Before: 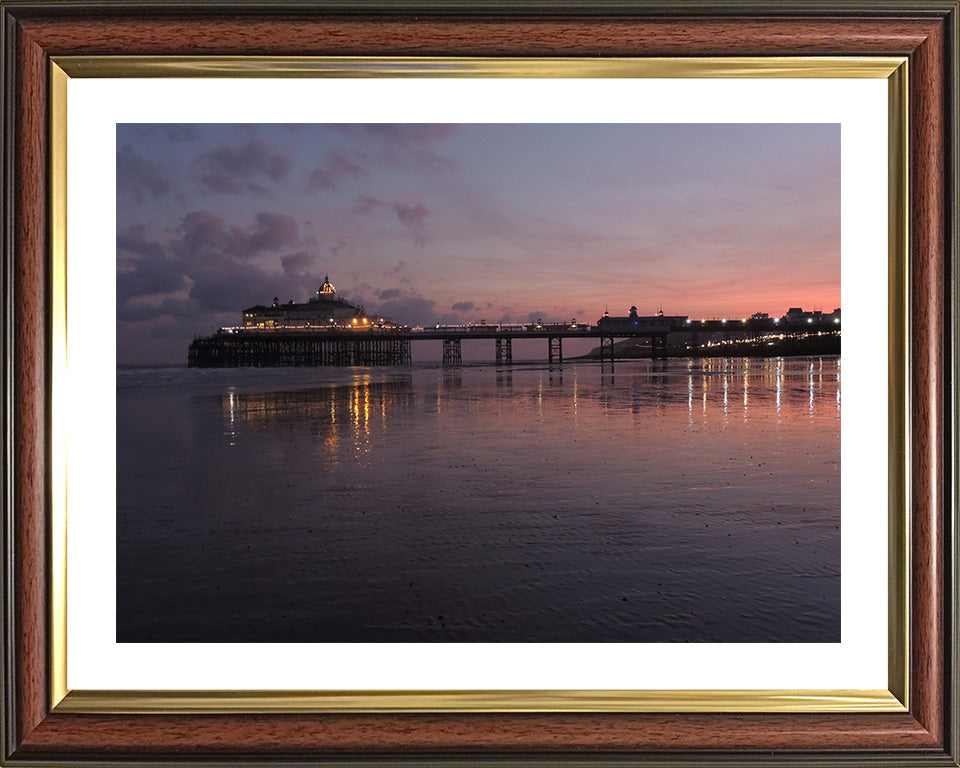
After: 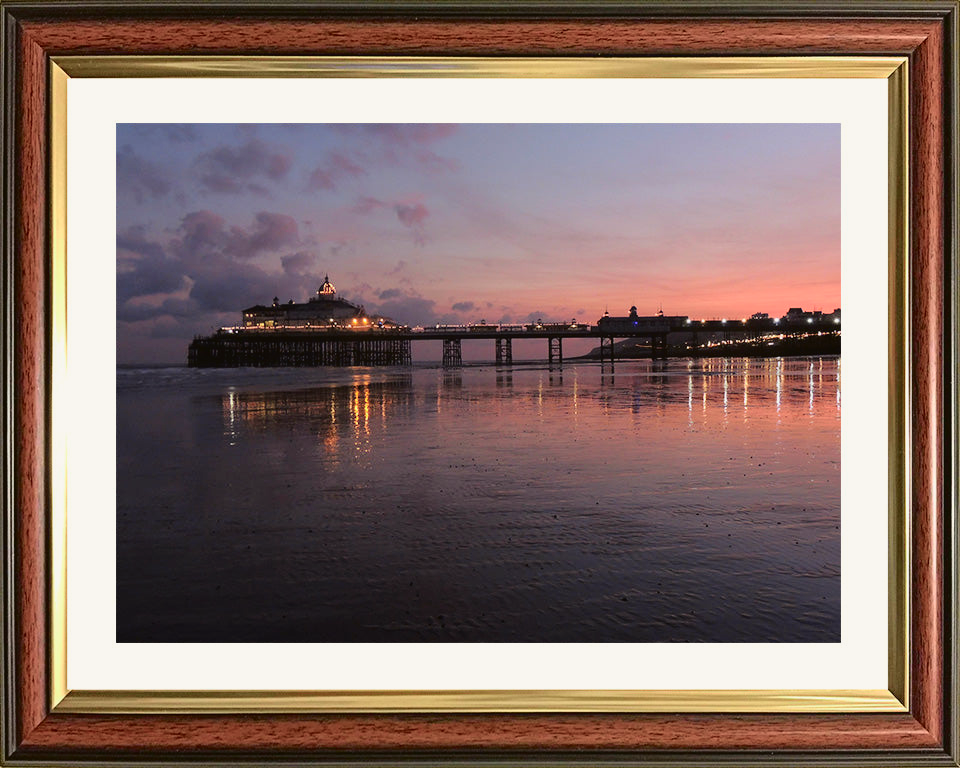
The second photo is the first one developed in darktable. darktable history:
tone curve: curves: ch0 [(0, 0.021) (0.049, 0.044) (0.152, 0.14) (0.328, 0.377) (0.473, 0.543) (0.641, 0.705) (0.868, 0.887) (1, 0.969)]; ch1 [(0, 0) (0.322, 0.328) (0.43, 0.425) (0.474, 0.466) (0.502, 0.503) (0.522, 0.526) (0.564, 0.591) (0.602, 0.632) (0.677, 0.701) (0.859, 0.885) (1, 1)]; ch2 [(0, 0) (0.33, 0.301) (0.447, 0.44) (0.487, 0.496) (0.502, 0.516) (0.535, 0.554) (0.565, 0.598) (0.618, 0.629) (1, 1)], color space Lab, independent channels, preserve colors none
